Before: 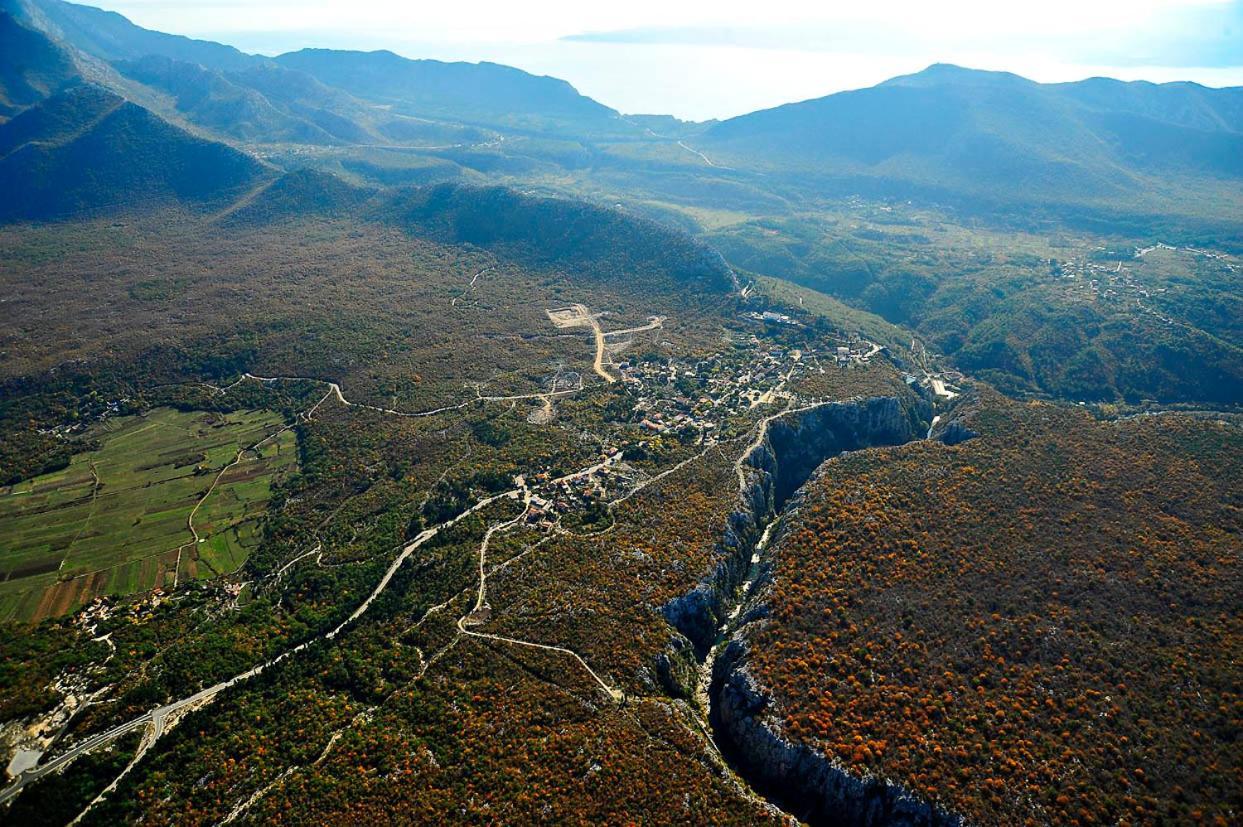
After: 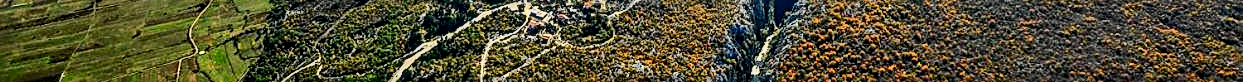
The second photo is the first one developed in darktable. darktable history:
tone curve: curves: ch0 [(0, 0) (0.037, 0.025) (0.131, 0.093) (0.275, 0.256) (0.476, 0.517) (0.607, 0.667) (0.691, 0.745) (0.789, 0.836) (0.911, 0.925) (0.997, 0.995)]; ch1 [(0, 0) (0.301, 0.3) (0.444, 0.45) (0.493, 0.495) (0.507, 0.503) (0.534, 0.533) (0.582, 0.58) (0.658, 0.693) (0.746, 0.77) (1, 1)]; ch2 [(0, 0) (0.246, 0.233) (0.36, 0.352) (0.415, 0.418) (0.476, 0.492) (0.502, 0.504) (0.525, 0.518) (0.539, 0.544) (0.586, 0.602) (0.634, 0.651) (0.706, 0.727) (0.853, 0.852) (1, 0.951)], color space Lab, independent channels, preserve colors none
sharpen: on, module defaults
crop and rotate: top 59.084%, bottom 30.916%
local contrast: on, module defaults
bloom: size 3%, threshold 100%, strength 0%
exposure: black level correction 0.007, exposure 0.159 EV, compensate highlight preservation false
shadows and highlights: low approximation 0.01, soften with gaussian
